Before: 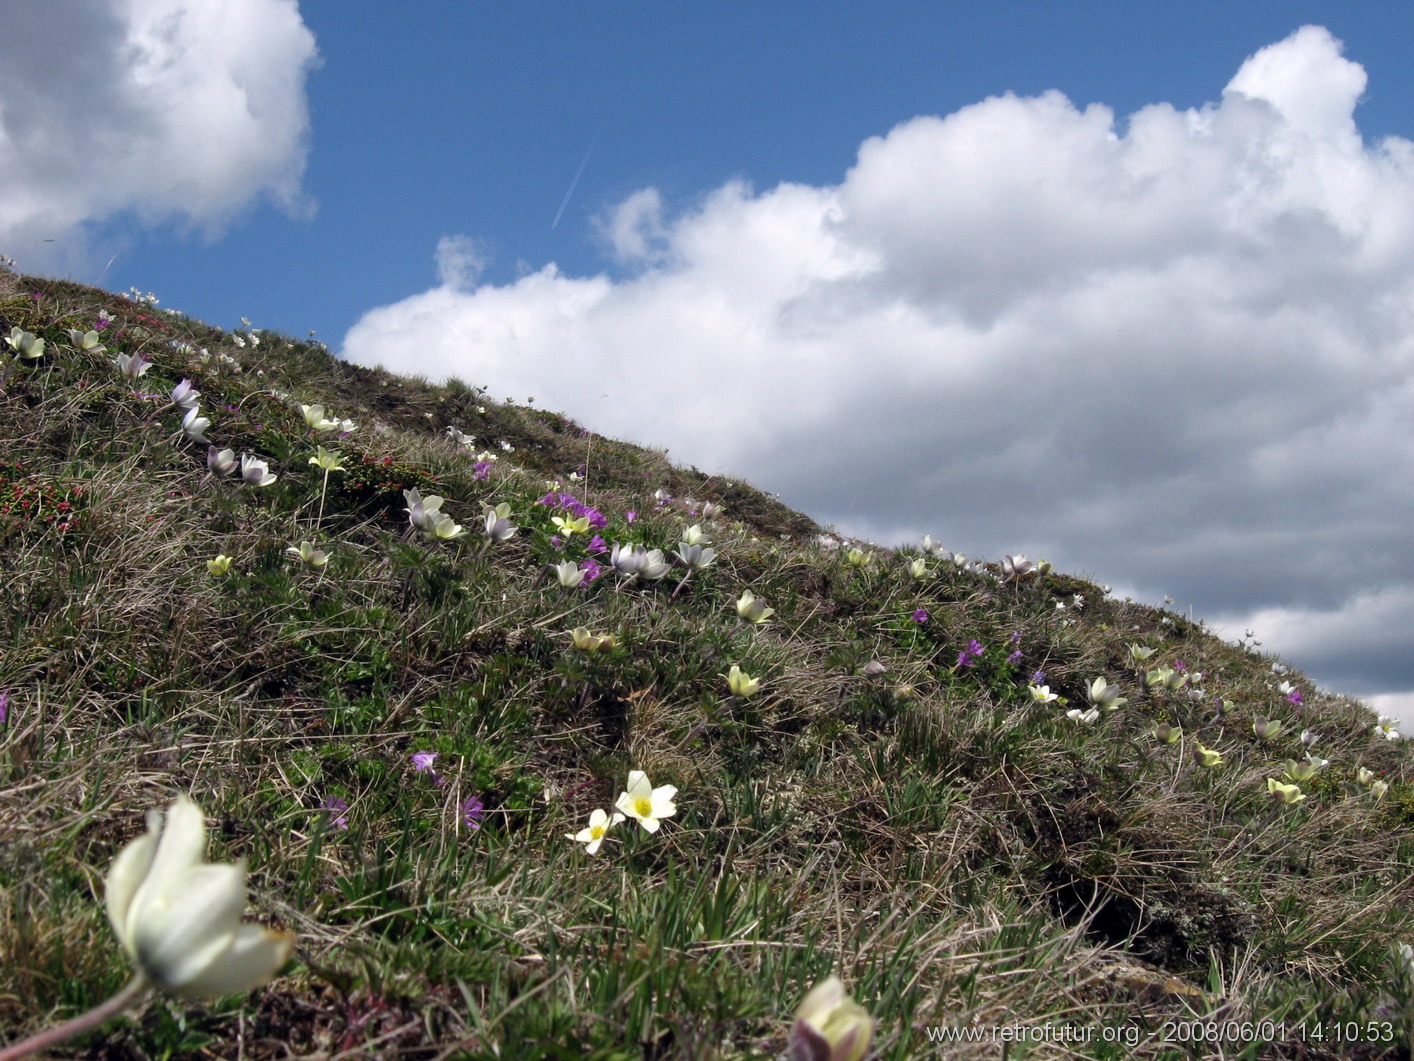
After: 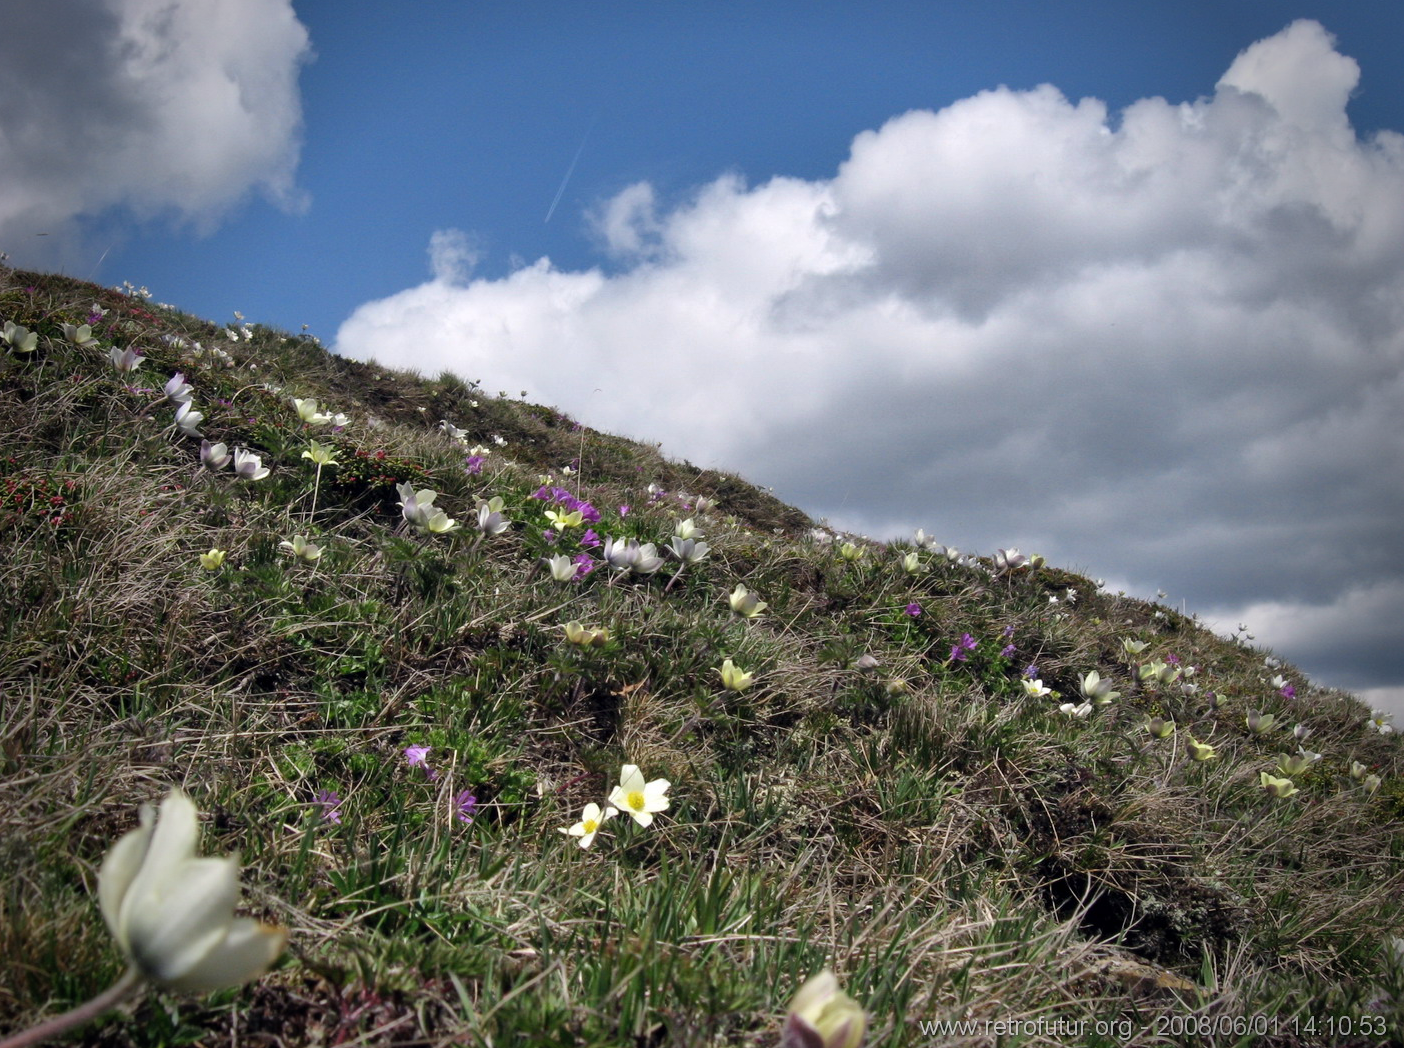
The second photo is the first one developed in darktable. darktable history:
crop: left 0.504%, top 0.632%, right 0.15%, bottom 0.524%
shadows and highlights: white point adjustment 0.032, soften with gaussian
vignetting: fall-off start 68.69%, fall-off radius 29.63%, saturation -0.022, width/height ratio 0.996, shape 0.848, unbound false
